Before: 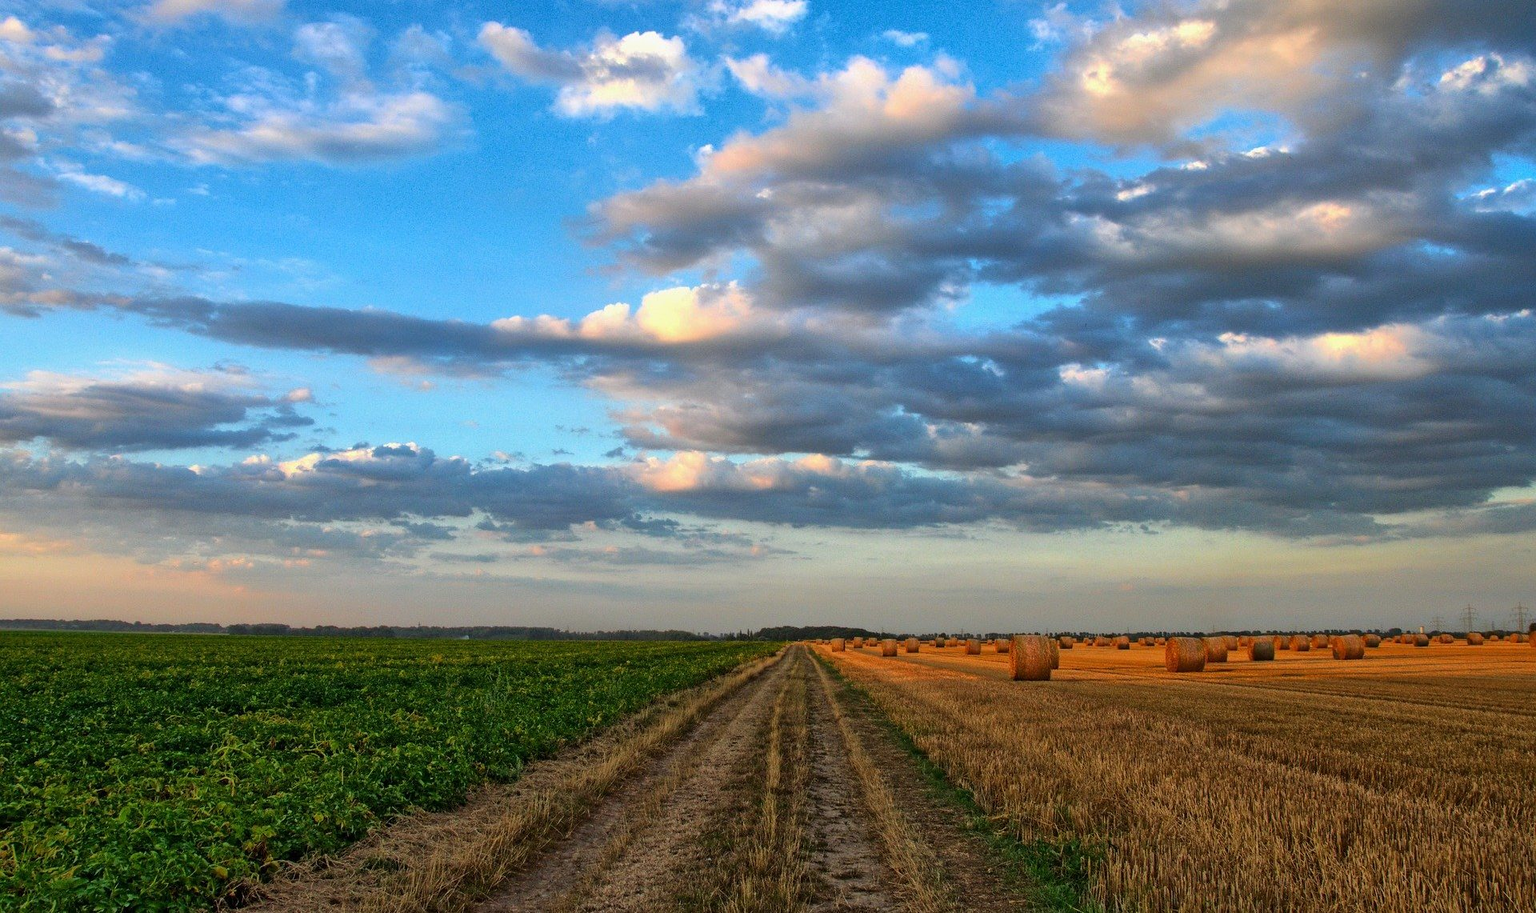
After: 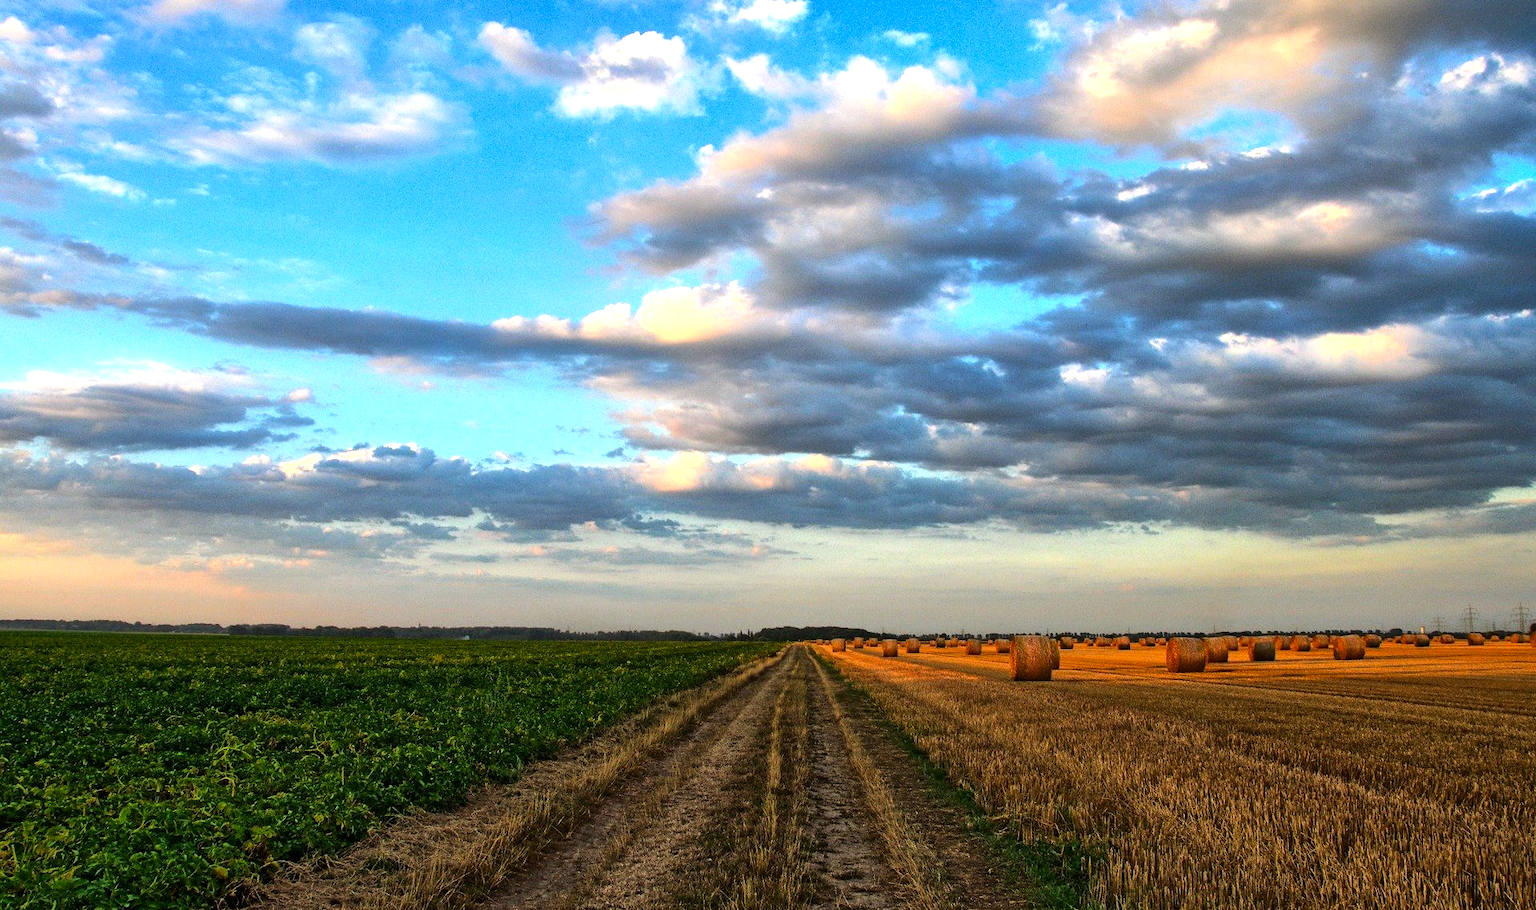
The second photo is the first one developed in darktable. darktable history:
color correction: highlights a* 0.782, highlights b* 2.88, saturation 1.07
crop: top 0.046%, bottom 0.201%
tone equalizer: -8 EV -0.717 EV, -7 EV -0.683 EV, -6 EV -0.572 EV, -5 EV -0.404 EV, -3 EV 0.376 EV, -2 EV 0.6 EV, -1 EV 0.692 EV, +0 EV 0.729 EV, edges refinement/feathering 500, mask exposure compensation -1.57 EV, preserve details no
